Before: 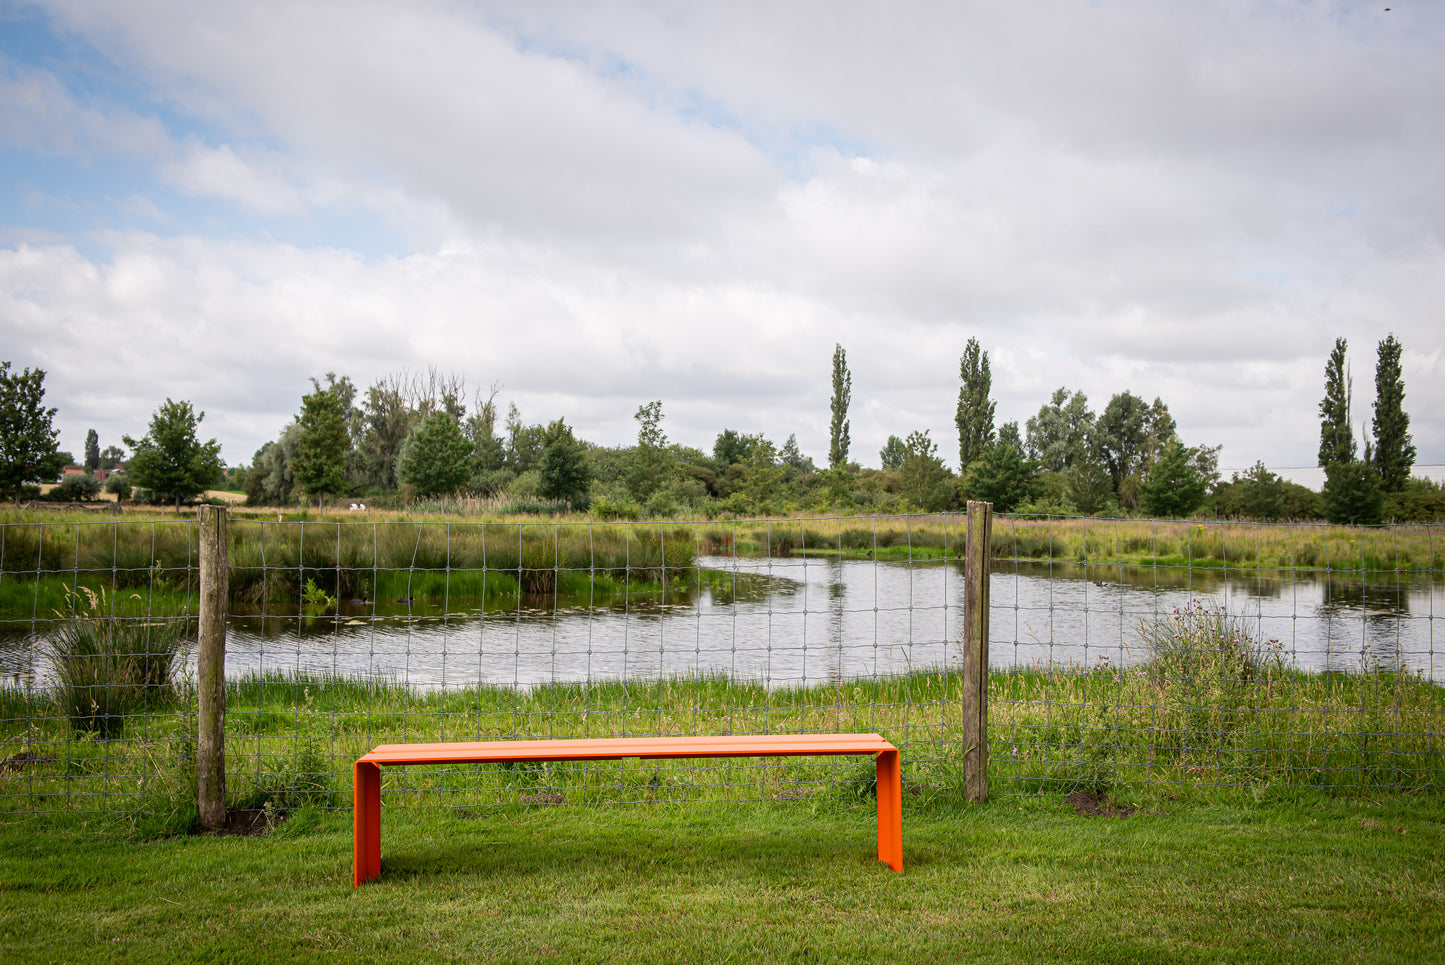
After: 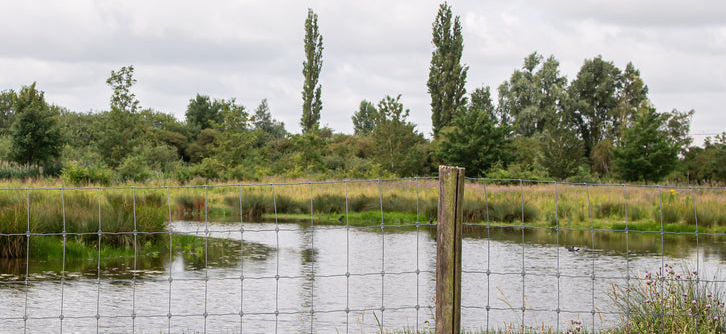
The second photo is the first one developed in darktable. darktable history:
crop: left 36.607%, top 34.735%, right 13.146%, bottom 30.611%
tone equalizer: on, module defaults
color balance: output saturation 98.5%
